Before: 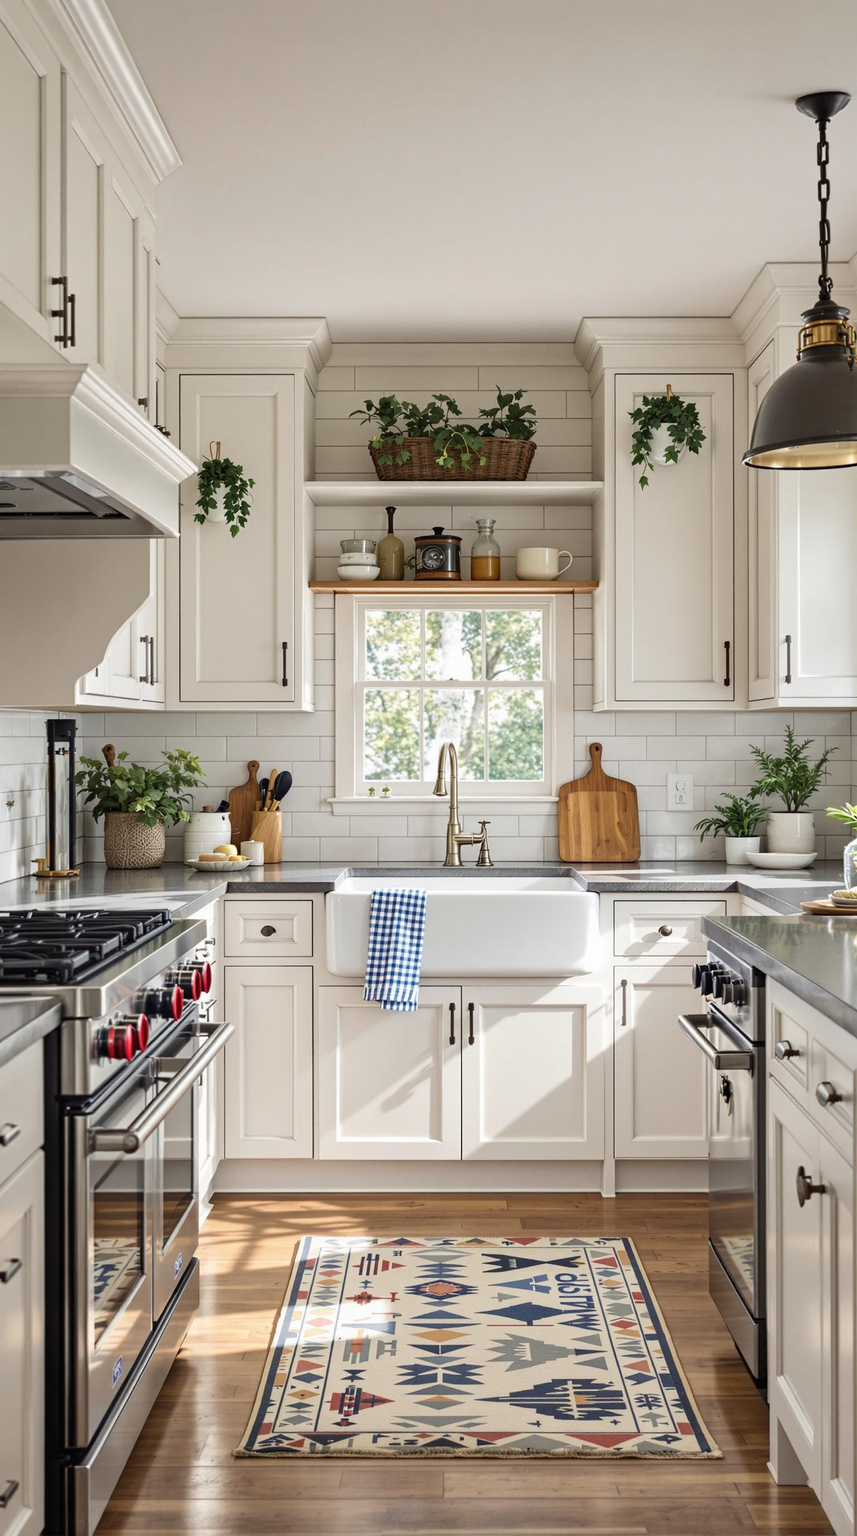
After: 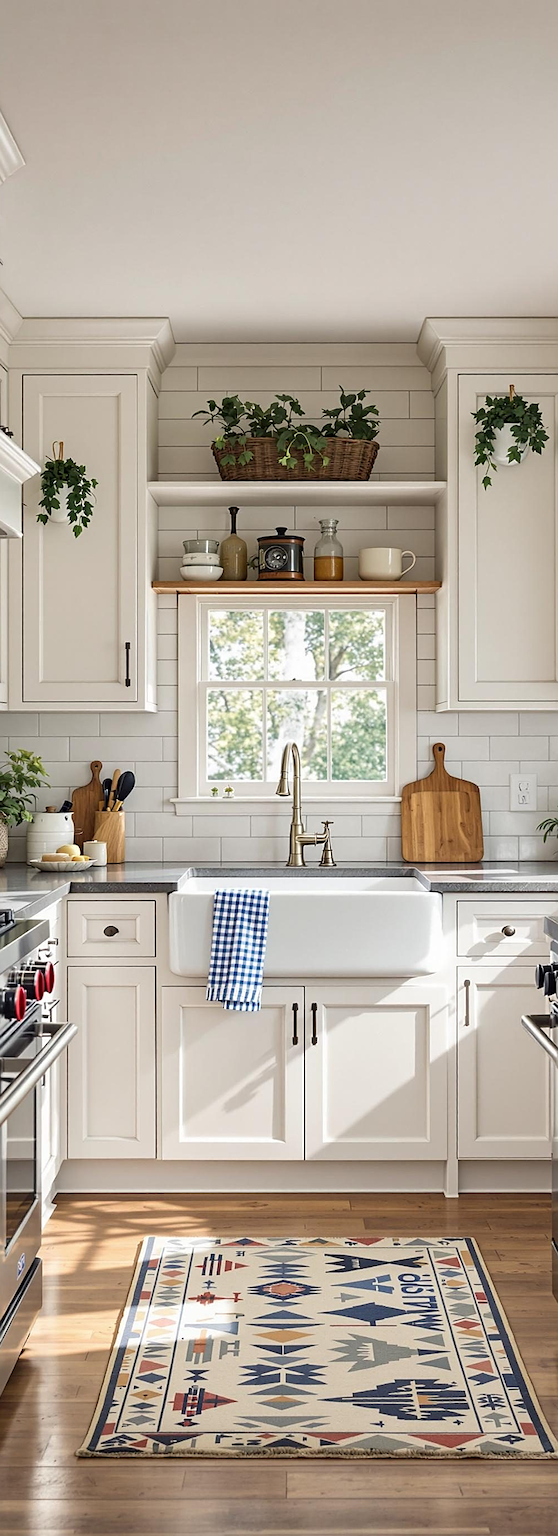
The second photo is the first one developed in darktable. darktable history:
crop and rotate: left 18.411%, right 16.367%
sharpen: on, module defaults
